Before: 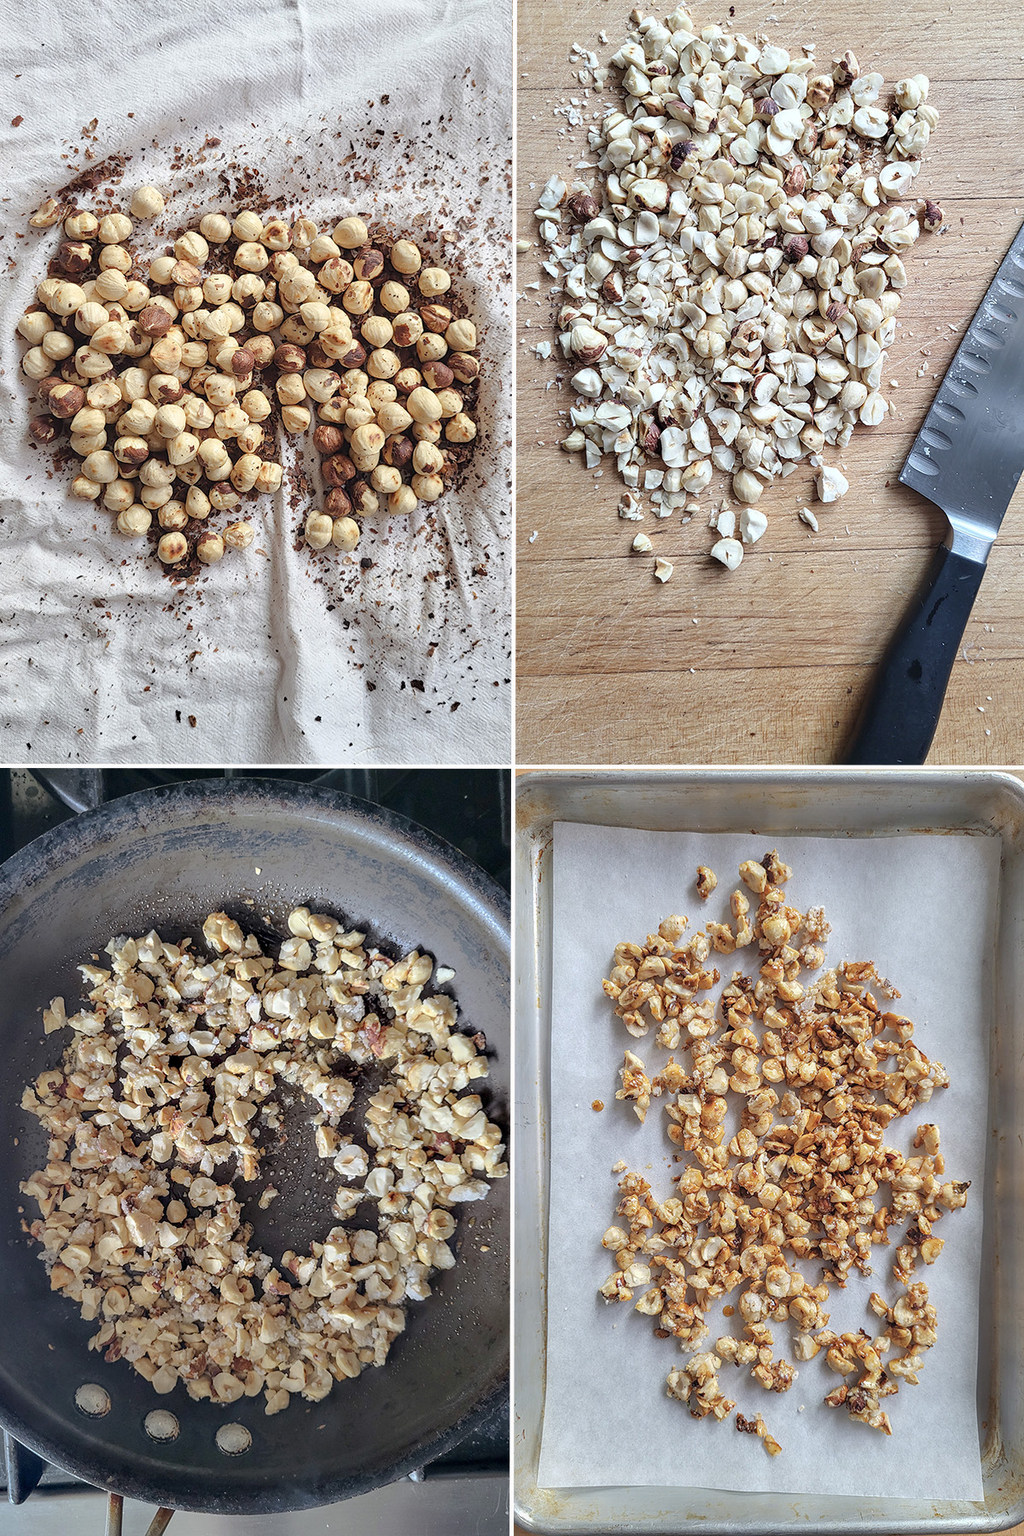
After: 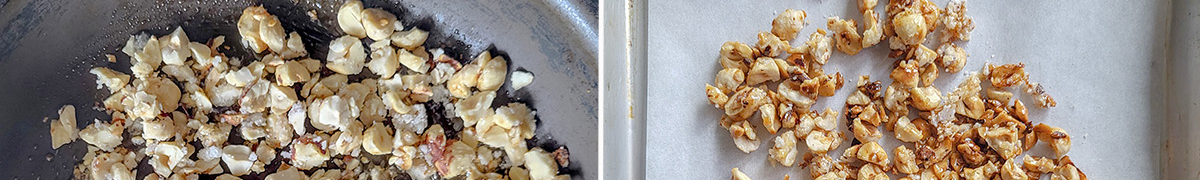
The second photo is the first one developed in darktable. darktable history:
color balance rgb: perceptual saturation grading › global saturation 20%, perceptual saturation grading › highlights -25%, perceptual saturation grading › shadows 25%
crop and rotate: top 59.084%, bottom 30.916%
